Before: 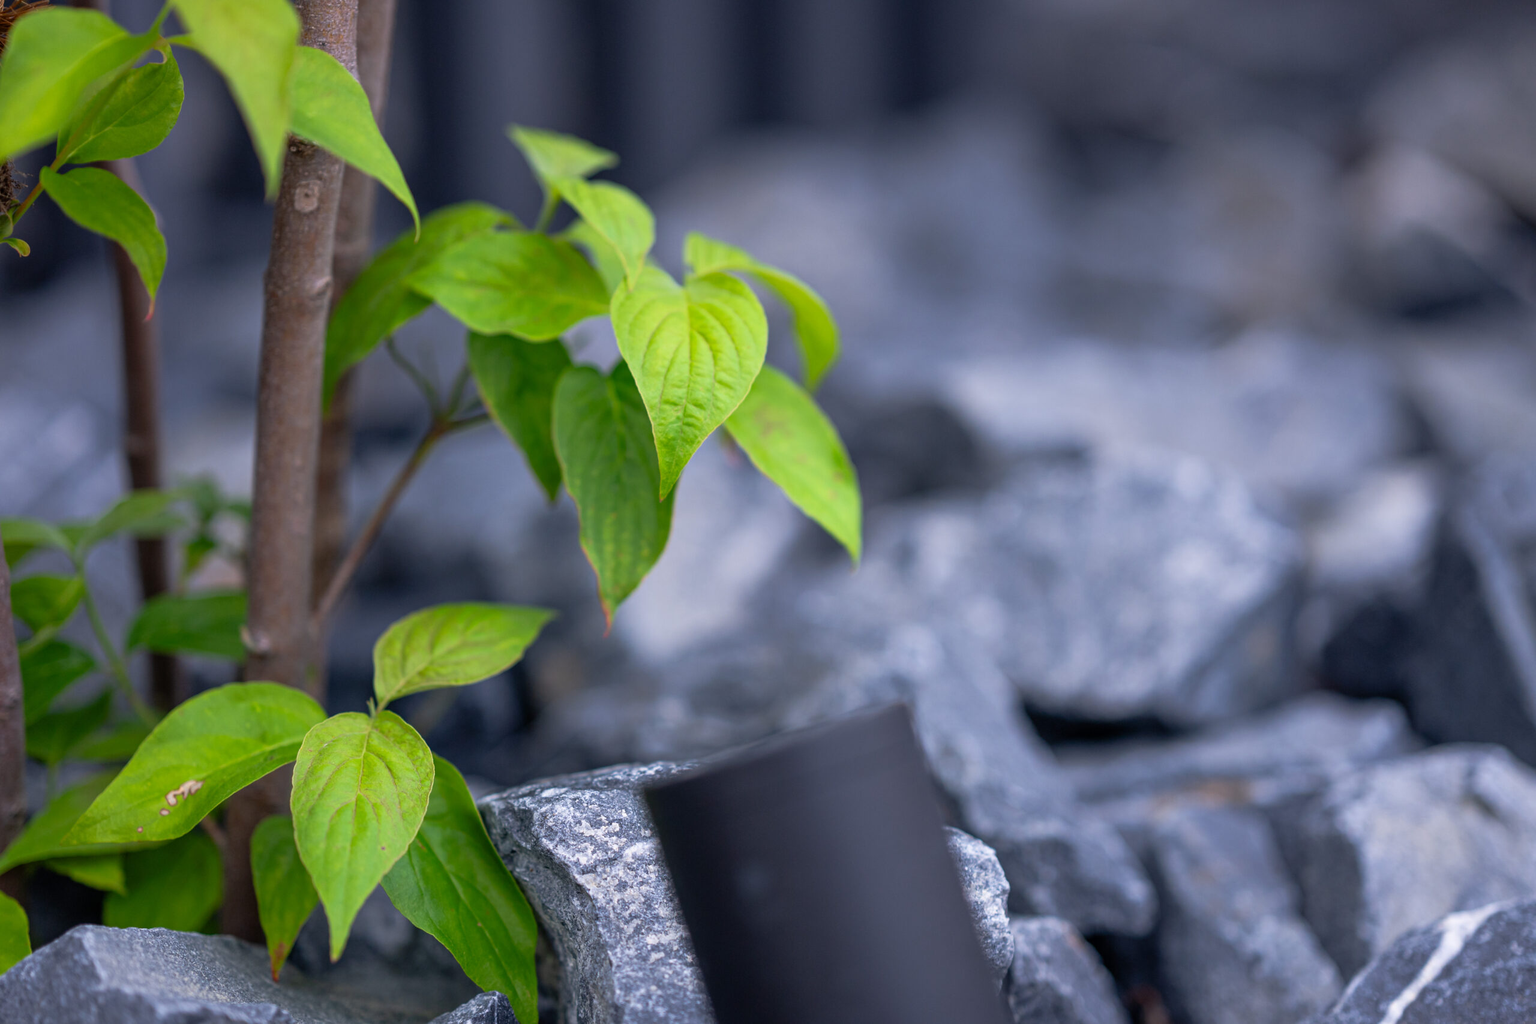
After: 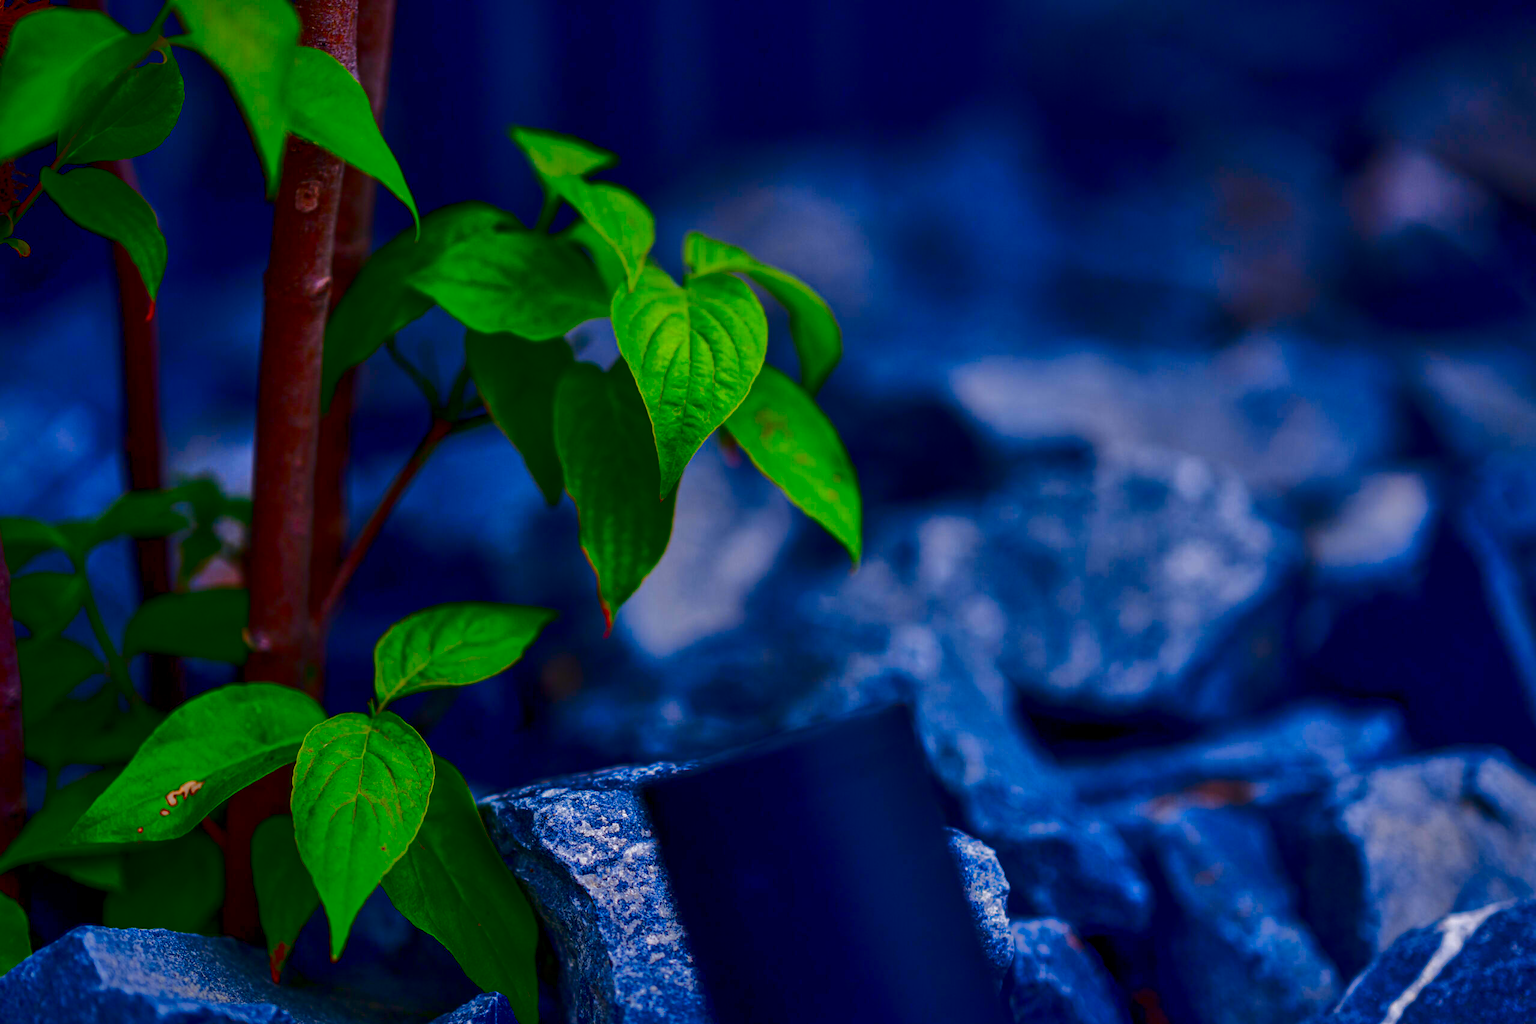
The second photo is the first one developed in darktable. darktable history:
local contrast: on, module defaults
contrast brightness saturation: brightness -0.992, saturation 0.987
shadows and highlights: on, module defaults
